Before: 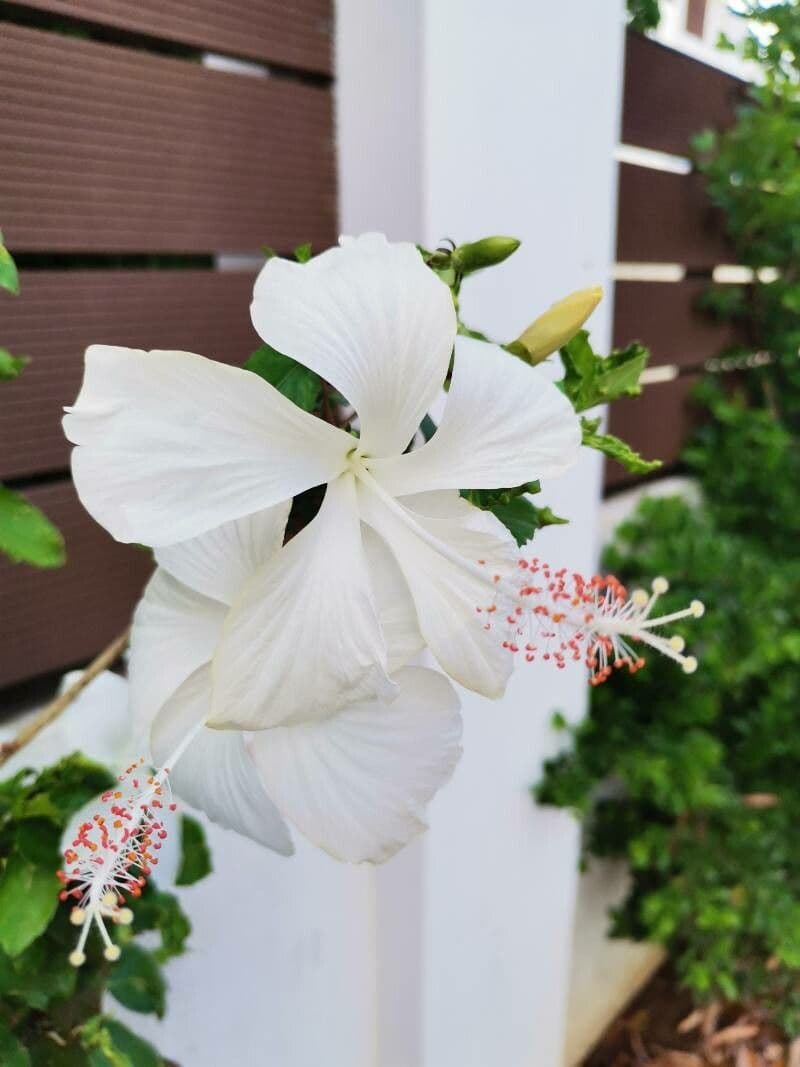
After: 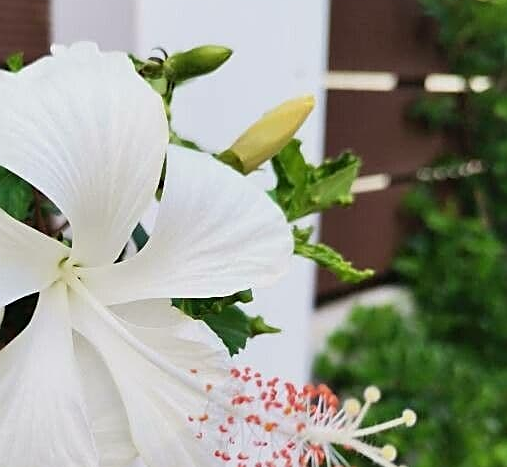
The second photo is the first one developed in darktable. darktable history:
crop: left 36.108%, top 17.904%, right 0.459%, bottom 38.241%
sharpen: on, module defaults
